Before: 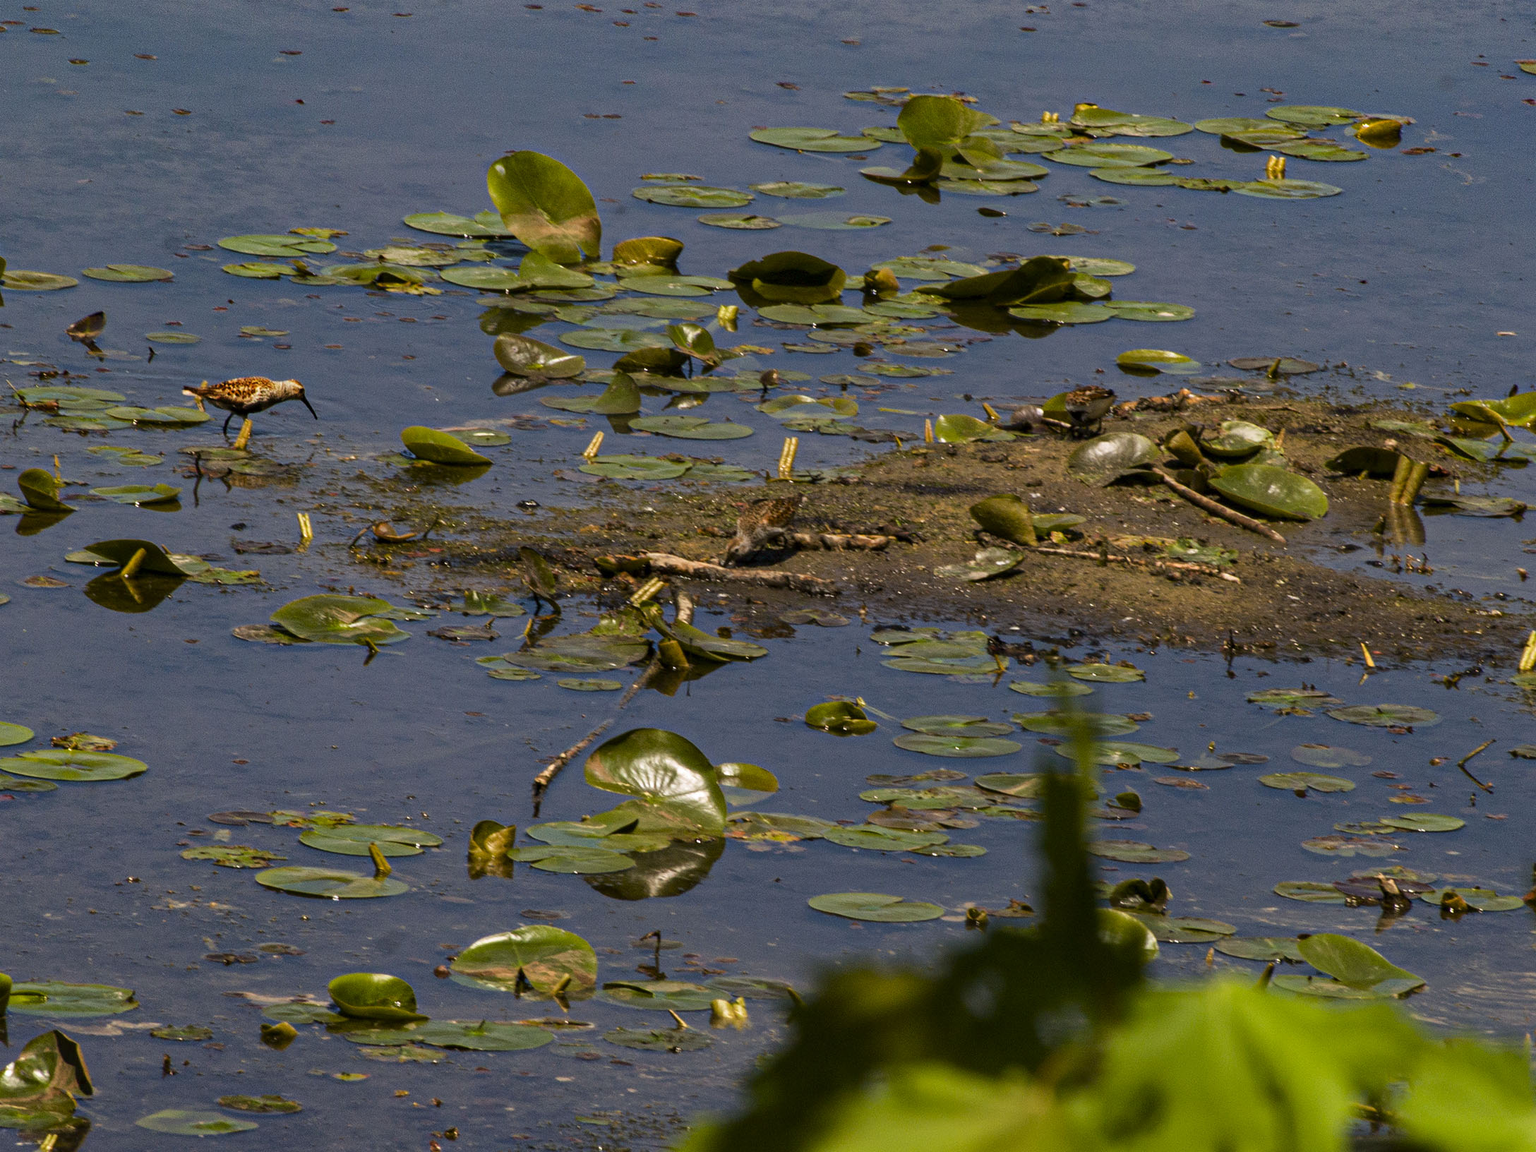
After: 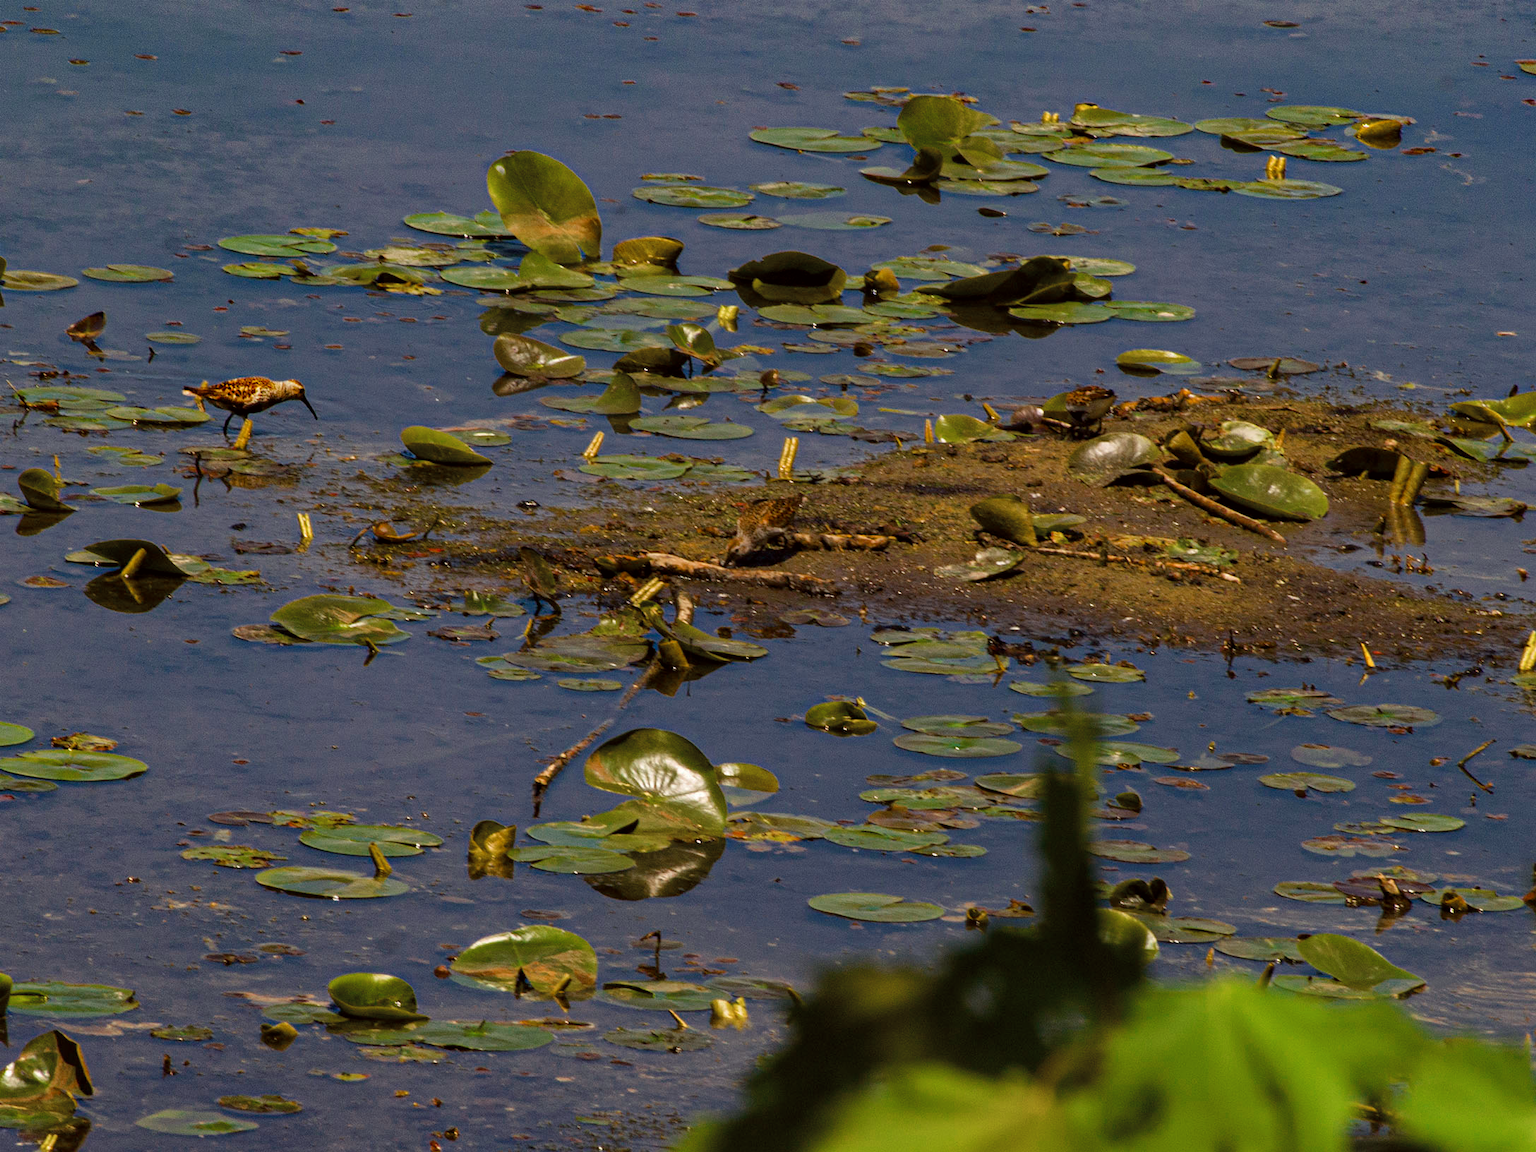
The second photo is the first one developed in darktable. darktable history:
color zones: curves: ch0 [(0, 0.5) (0.125, 0.4) (0.25, 0.5) (0.375, 0.4) (0.5, 0.4) (0.625, 0.35) (0.75, 0.35) (0.875, 0.5)]; ch1 [(0, 0.35) (0.125, 0.45) (0.25, 0.35) (0.375, 0.35) (0.5, 0.35) (0.625, 0.35) (0.75, 0.45) (0.875, 0.35)]; ch2 [(0, 0.6) (0.125, 0.5) (0.25, 0.5) (0.375, 0.6) (0.5, 0.6) (0.625, 0.5) (0.75, 0.5) (0.875, 0.5)]
color balance rgb: perceptual saturation grading › global saturation 34.05%, global vibrance 5.56%
color correction: highlights a* -0.95, highlights b* 4.5, shadows a* 3.55
